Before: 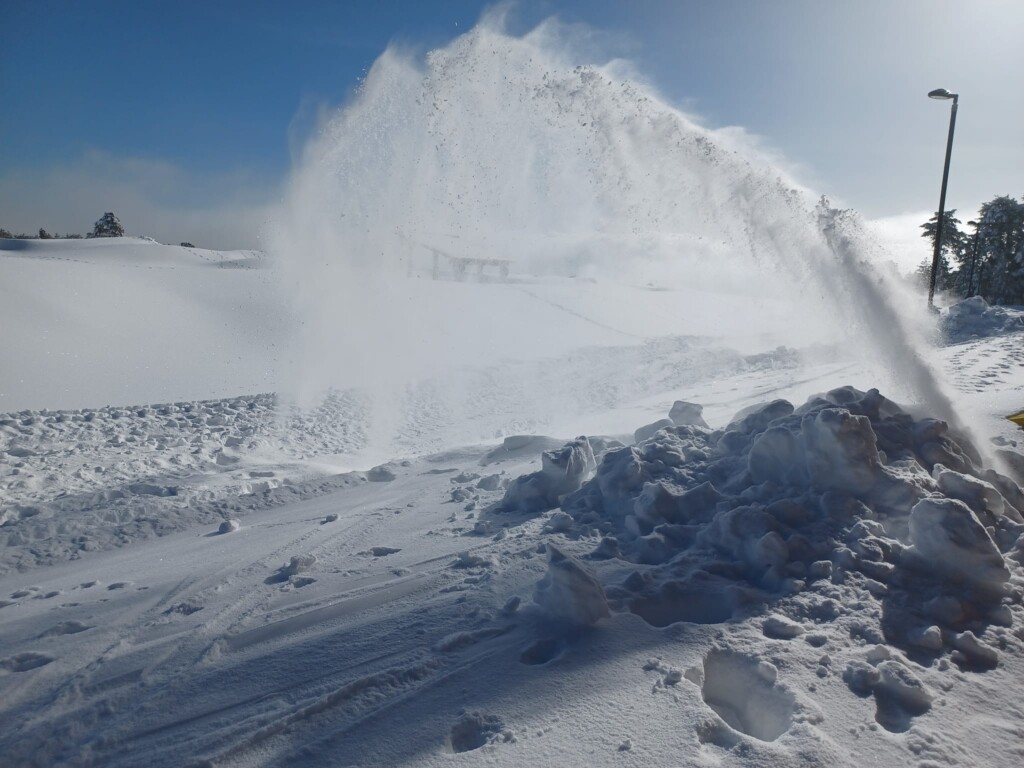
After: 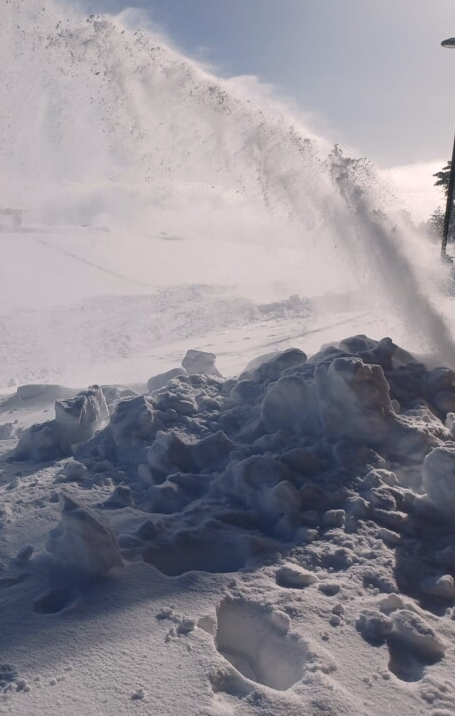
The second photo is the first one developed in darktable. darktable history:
color correction: highlights a* 5.86, highlights b* 4.86
crop: left 47.561%, top 6.706%, right 8.002%
